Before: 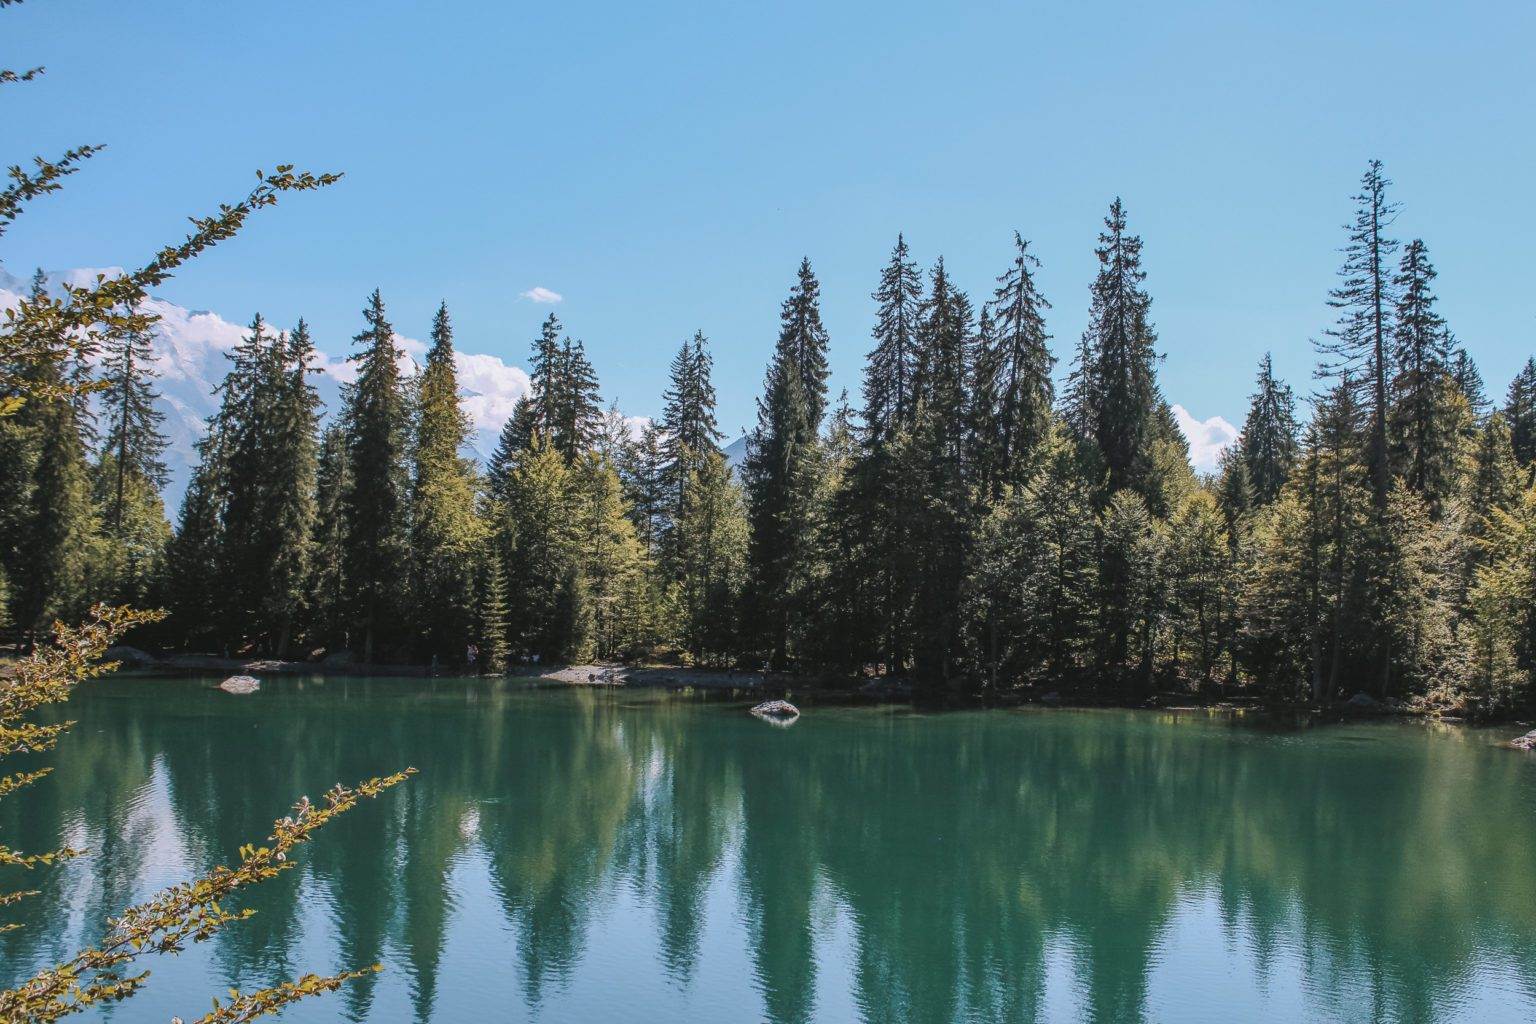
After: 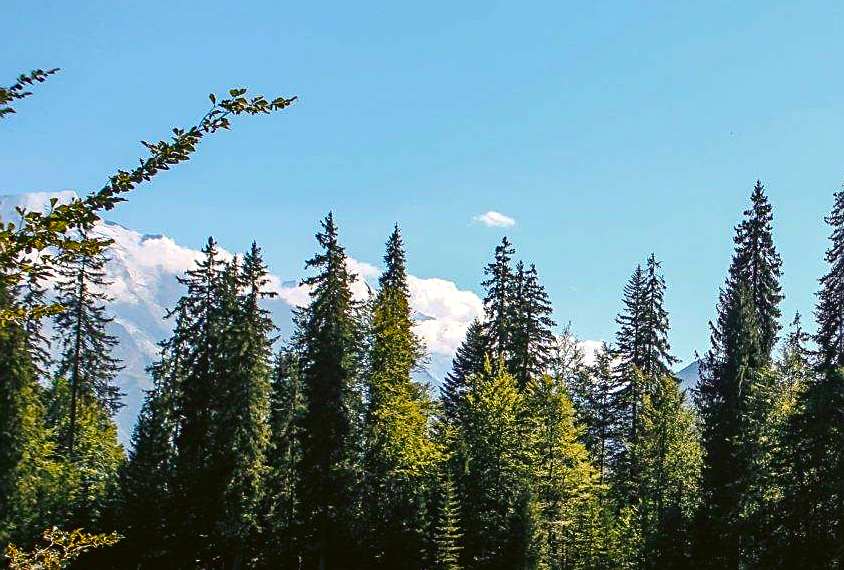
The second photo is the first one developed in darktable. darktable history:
color balance rgb: shadows lift › luminance -40.866%, shadows lift › chroma 14.385%, shadows lift › hue 260.83°, perceptual saturation grading › global saturation 39.304%, perceptual saturation grading › highlights -25.671%, perceptual saturation grading › mid-tones 35.532%, perceptual saturation grading › shadows 35.077%, perceptual brilliance grading › highlights 11.105%, perceptual brilliance grading › shadows -10.647%, global vibrance 14.34%
crop and rotate: left 3.062%, top 7.471%, right 41.96%, bottom 36.812%
sharpen: on, module defaults
color correction: highlights a* -1.6, highlights b* 10.33, shadows a* 0.517, shadows b* 19.06
exposure: exposure -0.044 EV, compensate exposure bias true, compensate highlight preservation false
